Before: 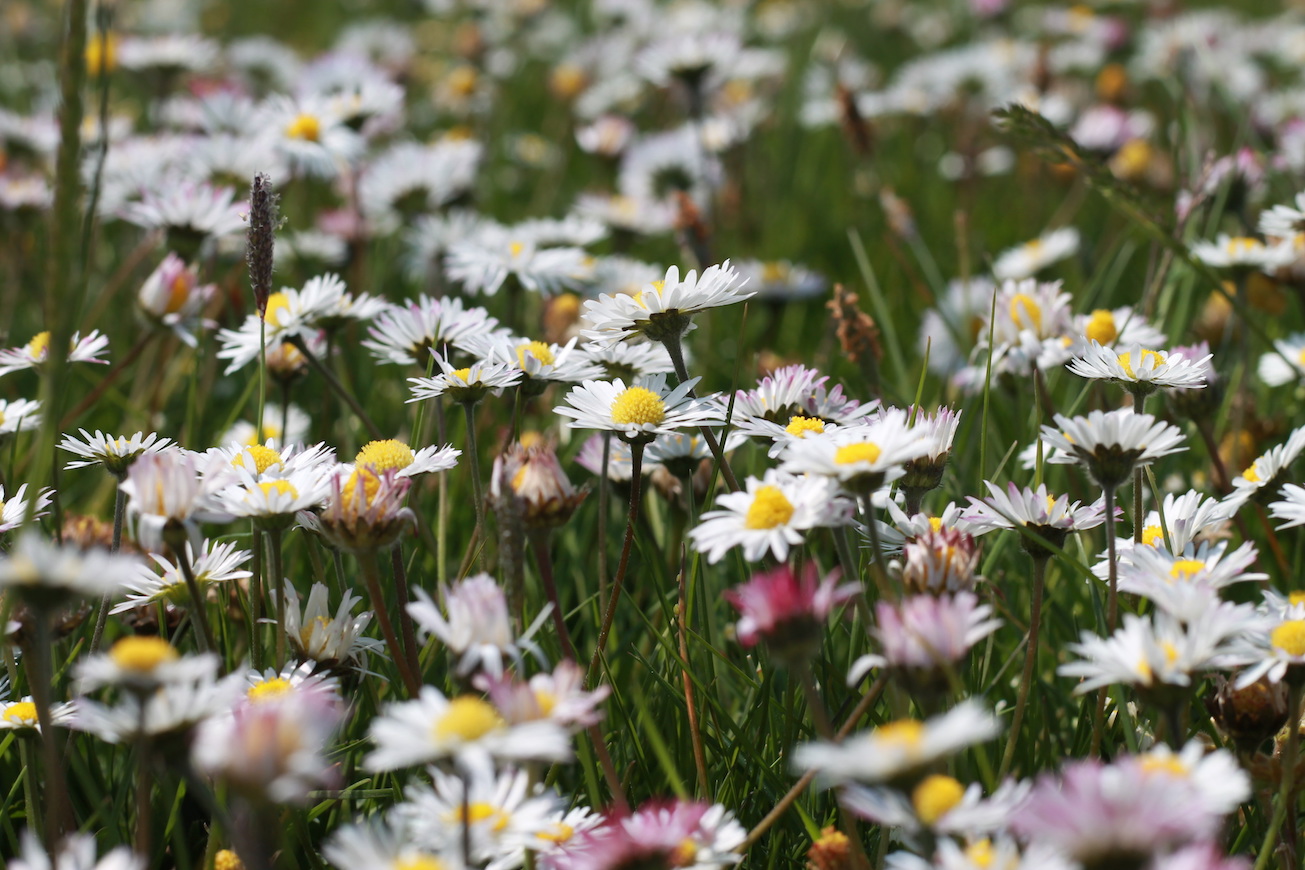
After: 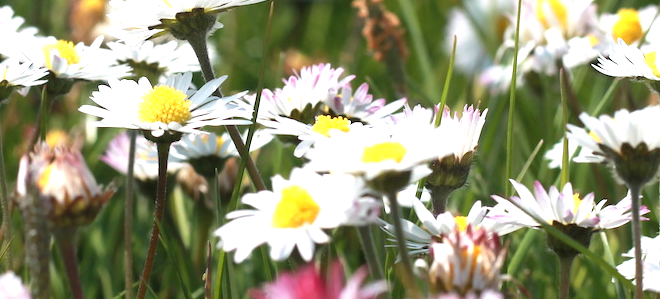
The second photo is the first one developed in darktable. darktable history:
exposure: black level correction 0, exposure 1 EV, compensate highlight preservation false
crop: left 36.387%, top 34.661%, right 12.974%, bottom 30.929%
